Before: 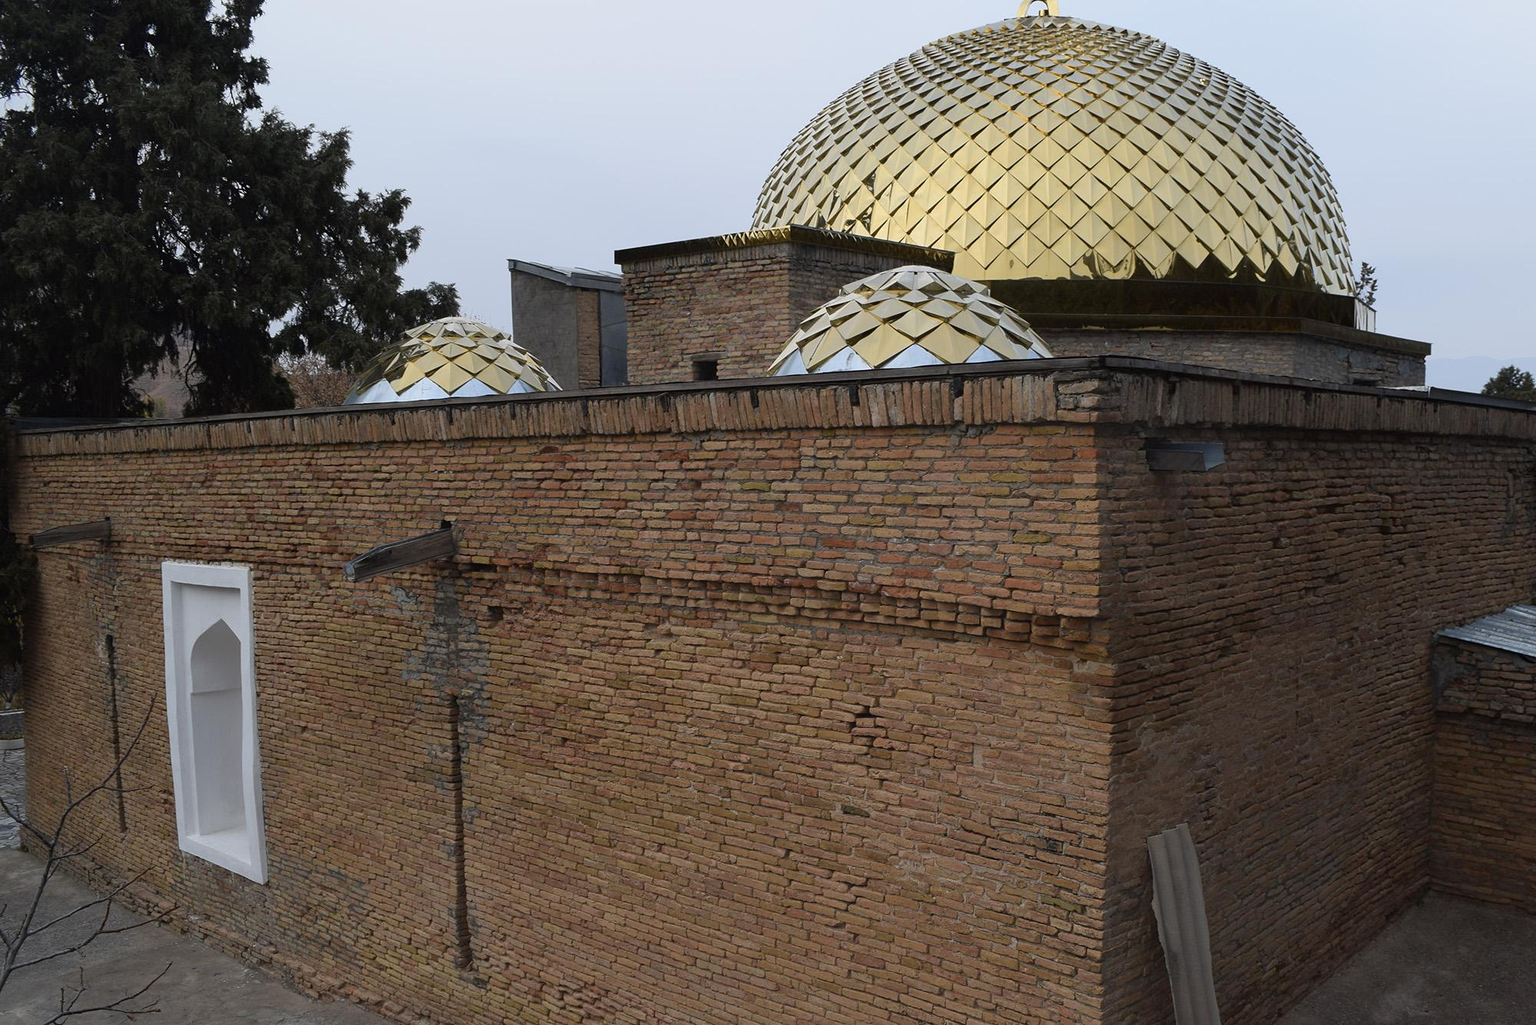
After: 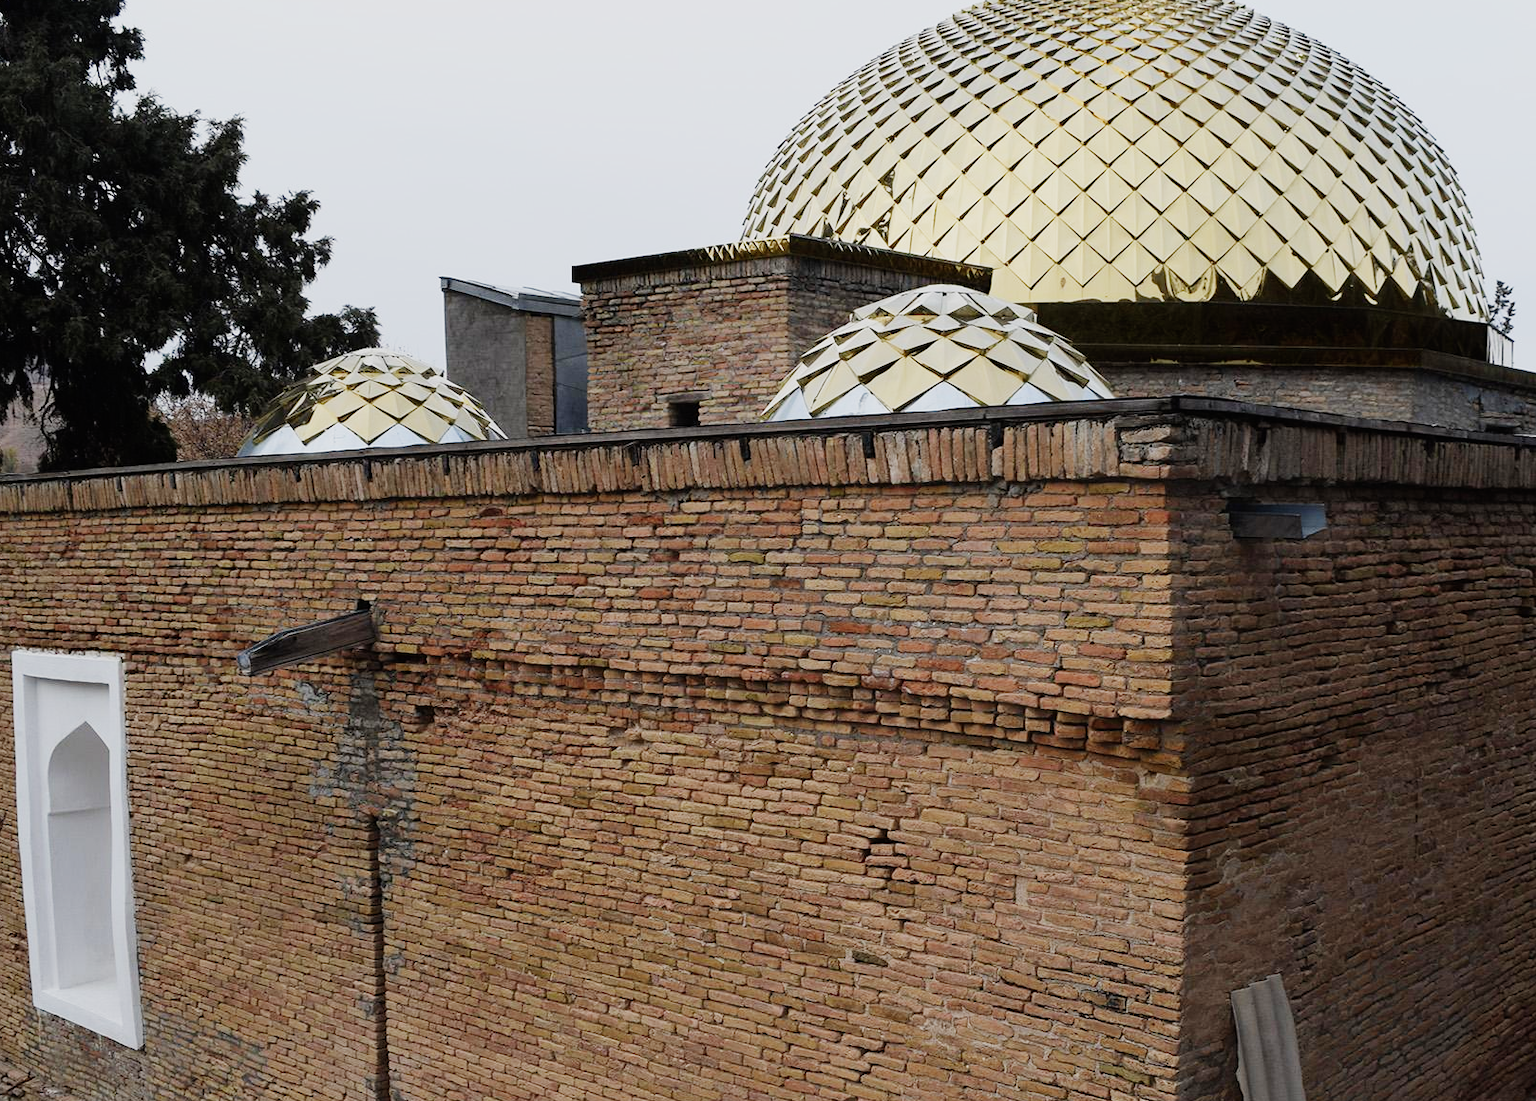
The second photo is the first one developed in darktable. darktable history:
sigmoid: skew -0.2, preserve hue 0%, red attenuation 0.1, red rotation 0.035, green attenuation 0.1, green rotation -0.017, blue attenuation 0.15, blue rotation -0.052, base primaries Rec2020
exposure: exposure 0.77 EV, compensate highlight preservation false
crop: left 9.929%, top 3.475%, right 9.188%, bottom 9.529%
